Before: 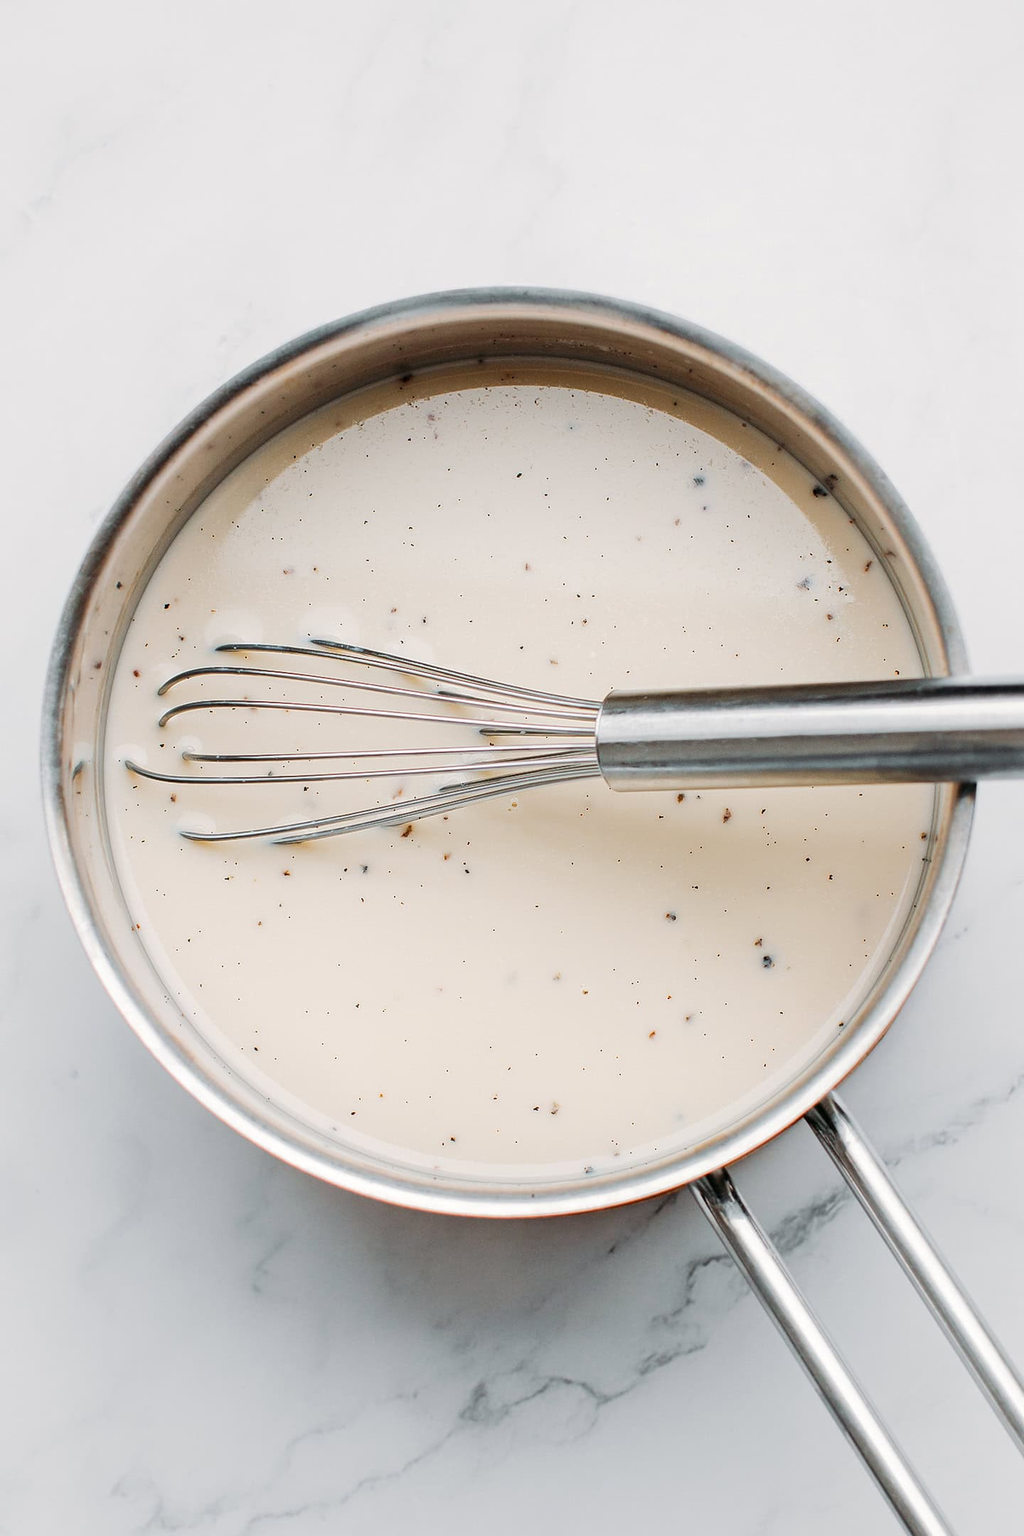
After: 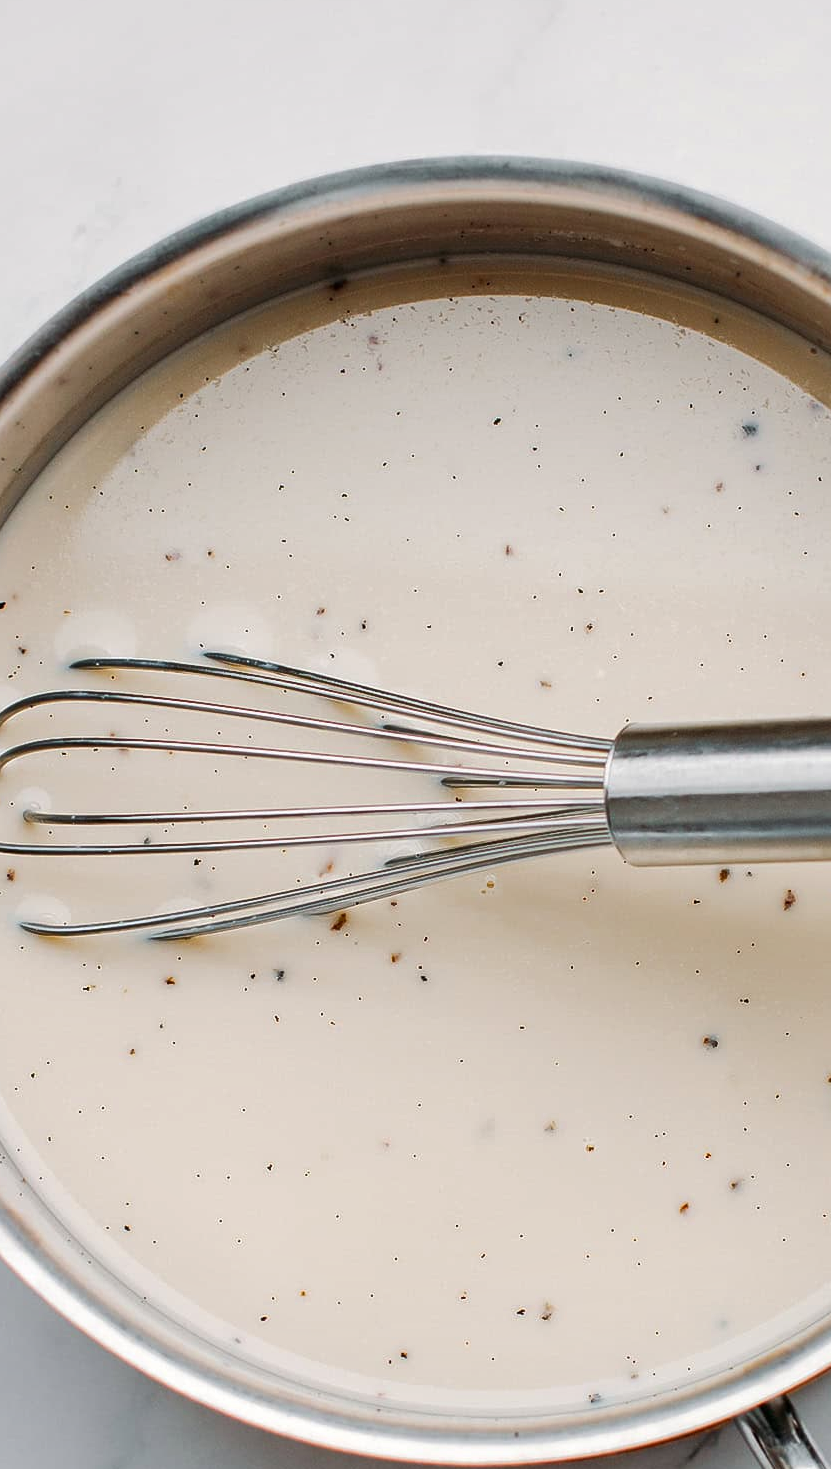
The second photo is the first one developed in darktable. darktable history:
crop: left 16.246%, top 11.437%, right 26.027%, bottom 20.548%
shadows and highlights: shadows 48.68, highlights -42.37, highlights color adjustment 77.95%, soften with gaussian
